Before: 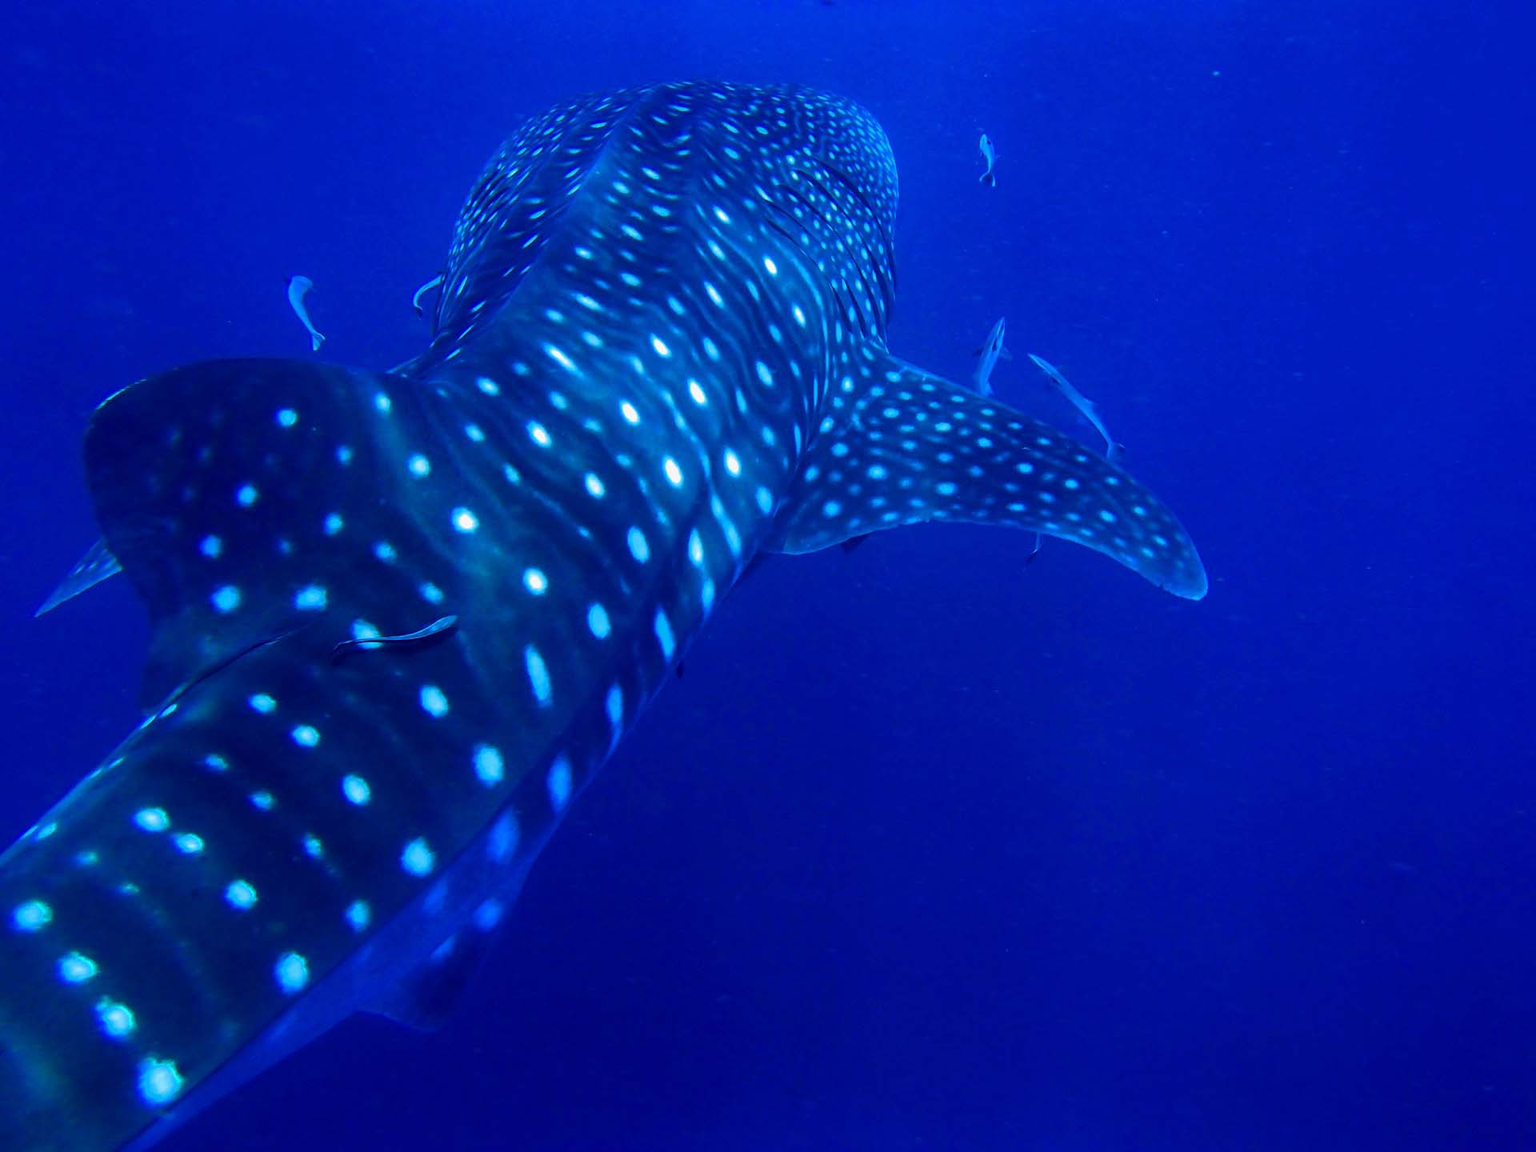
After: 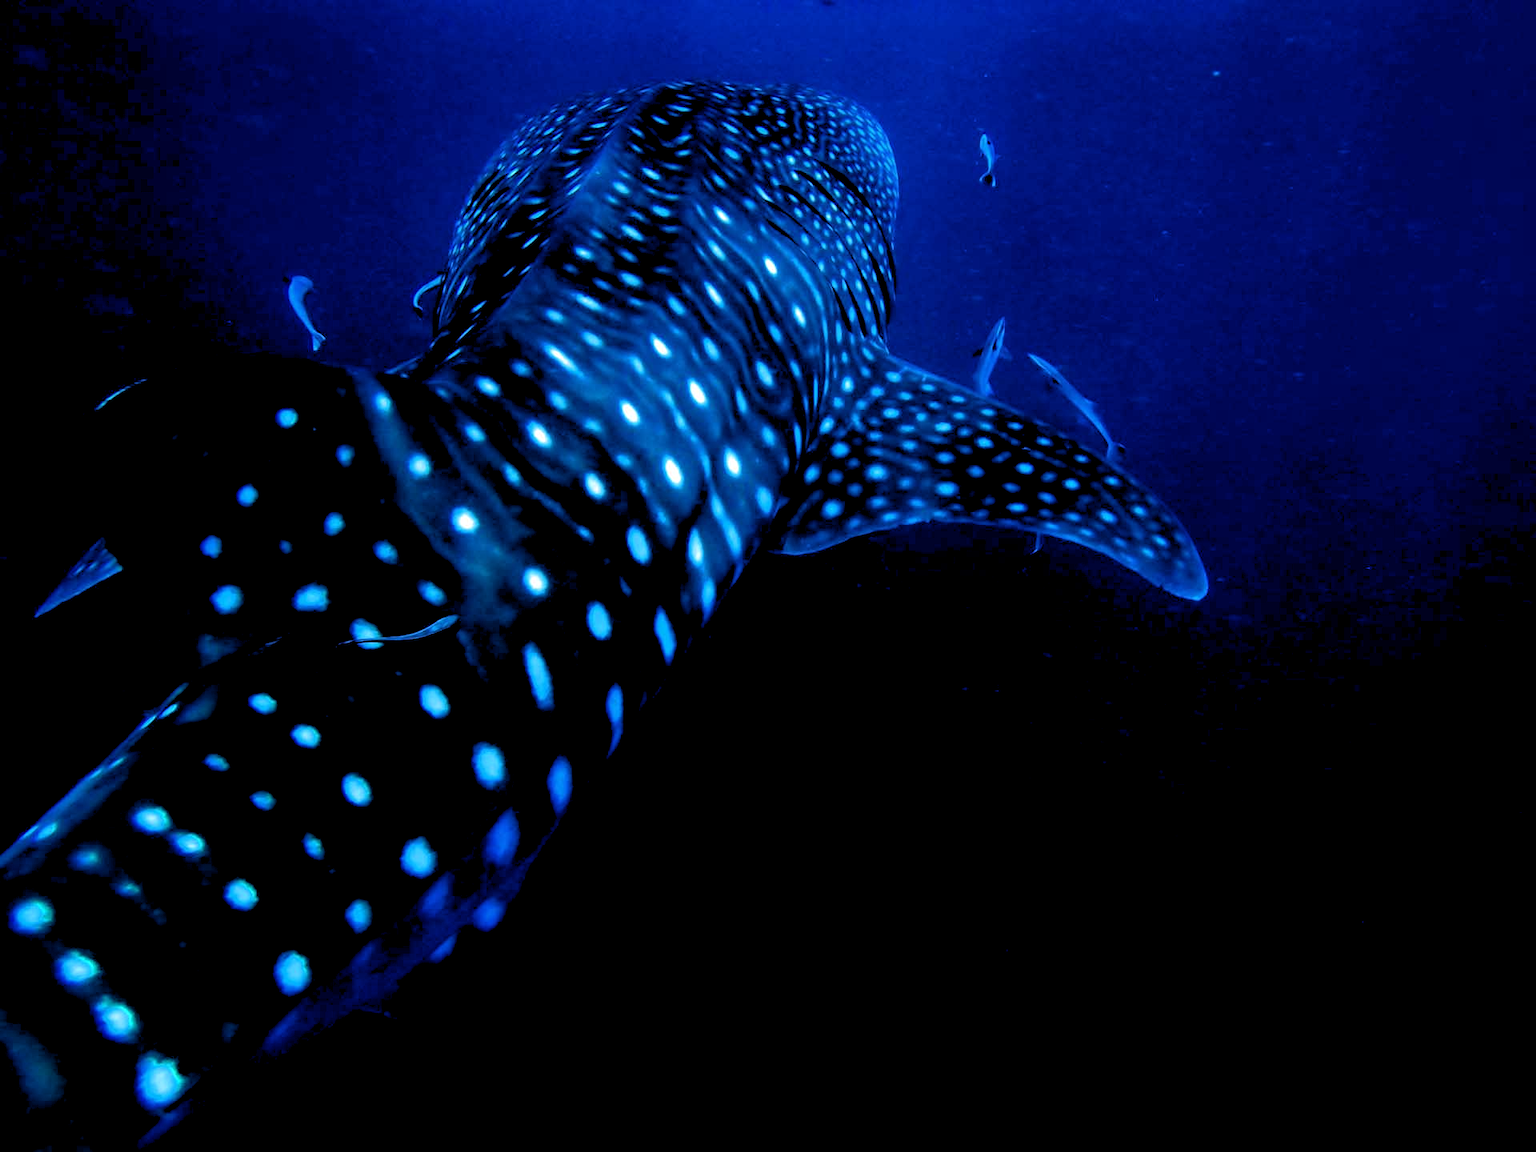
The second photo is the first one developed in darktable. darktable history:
rgb curve: curves: ch0 [(0, 0) (0.136, 0.078) (0.262, 0.245) (0.414, 0.42) (1, 1)], compensate middle gray true, preserve colors basic power
rgb levels: levels [[0.034, 0.472, 0.904], [0, 0.5, 1], [0, 0.5, 1]]
